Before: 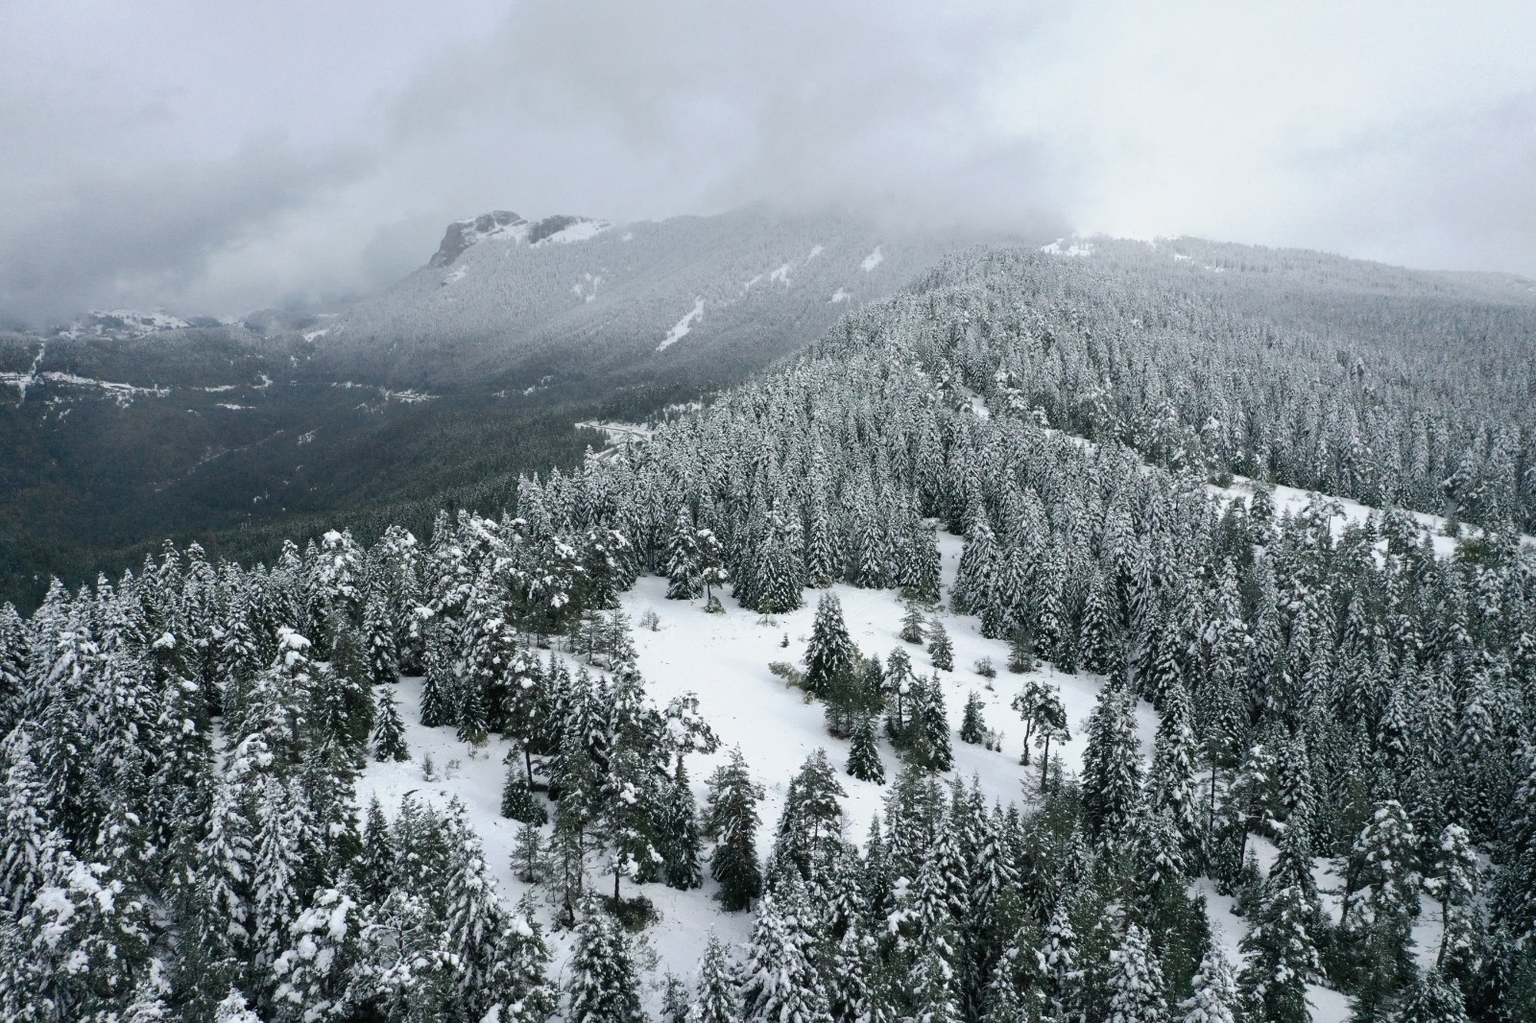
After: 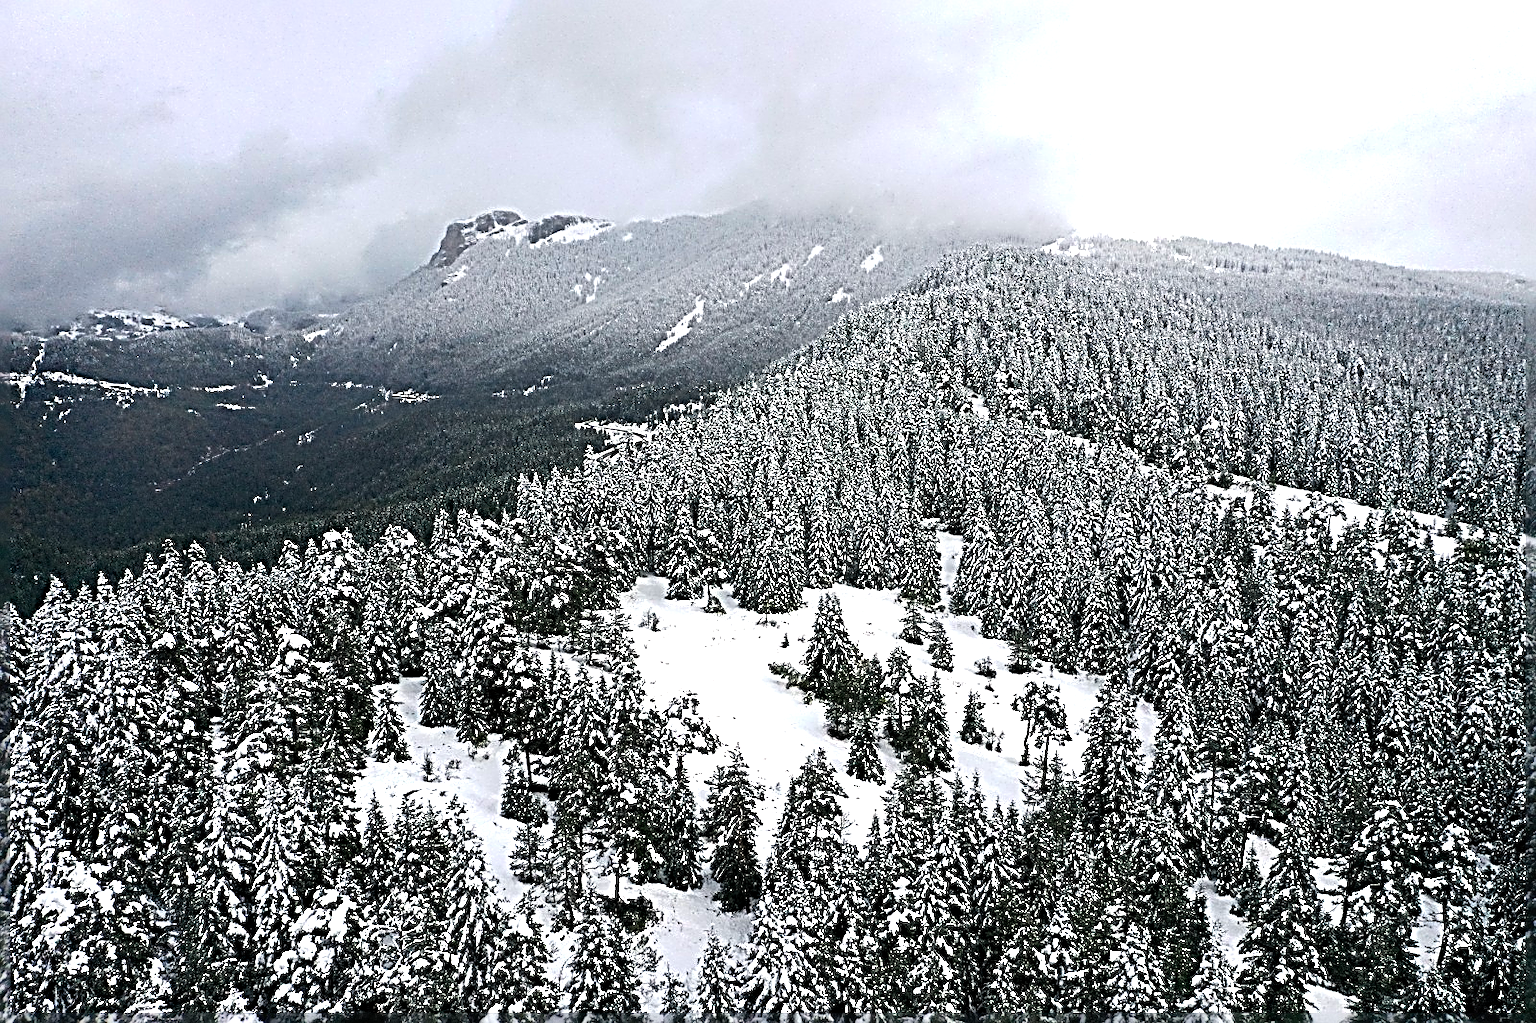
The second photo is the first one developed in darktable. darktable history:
color correction: highlights b* 0.001, saturation 1.08
color balance rgb: power › chroma 0.306%, power › hue 25.07°, highlights gain › chroma 1.131%, highlights gain › hue 60.26°, perceptual saturation grading › global saturation 29.884%, perceptual brilliance grading › highlights 14.276%, perceptual brilliance grading › mid-tones -6.818%, perceptual brilliance grading › shadows -26.27%, global vibrance 20%
sharpen: radius 4.001, amount 1.984
